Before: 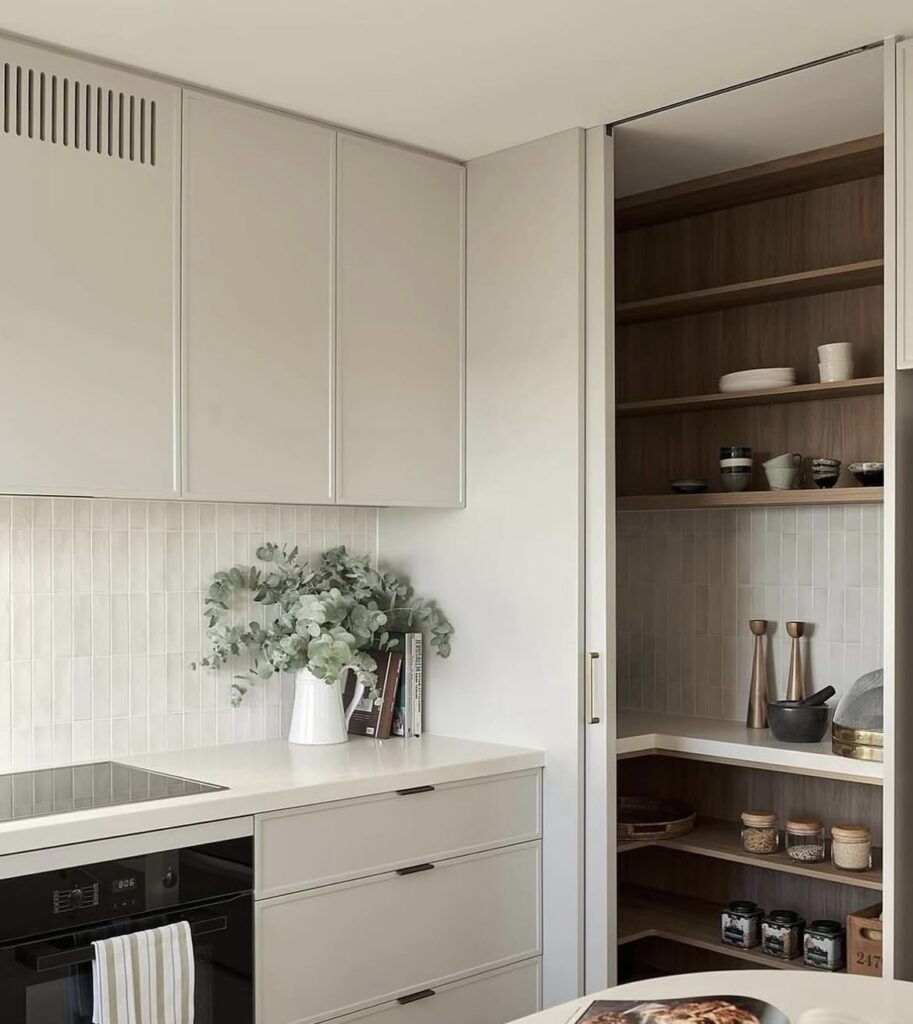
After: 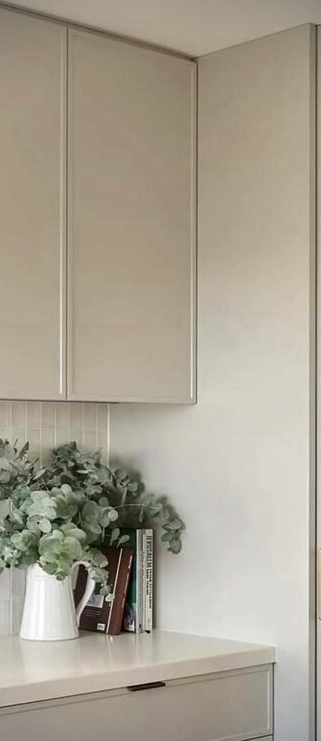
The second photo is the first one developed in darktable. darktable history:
vignetting: dithering 8-bit output, unbound false
crop and rotate: left 29.476%, top 10.214%, right 35.32%, bottom 17.333%
contrast brightness saturation: contrast 0.07, brightness -0.14, saturation 0.11
